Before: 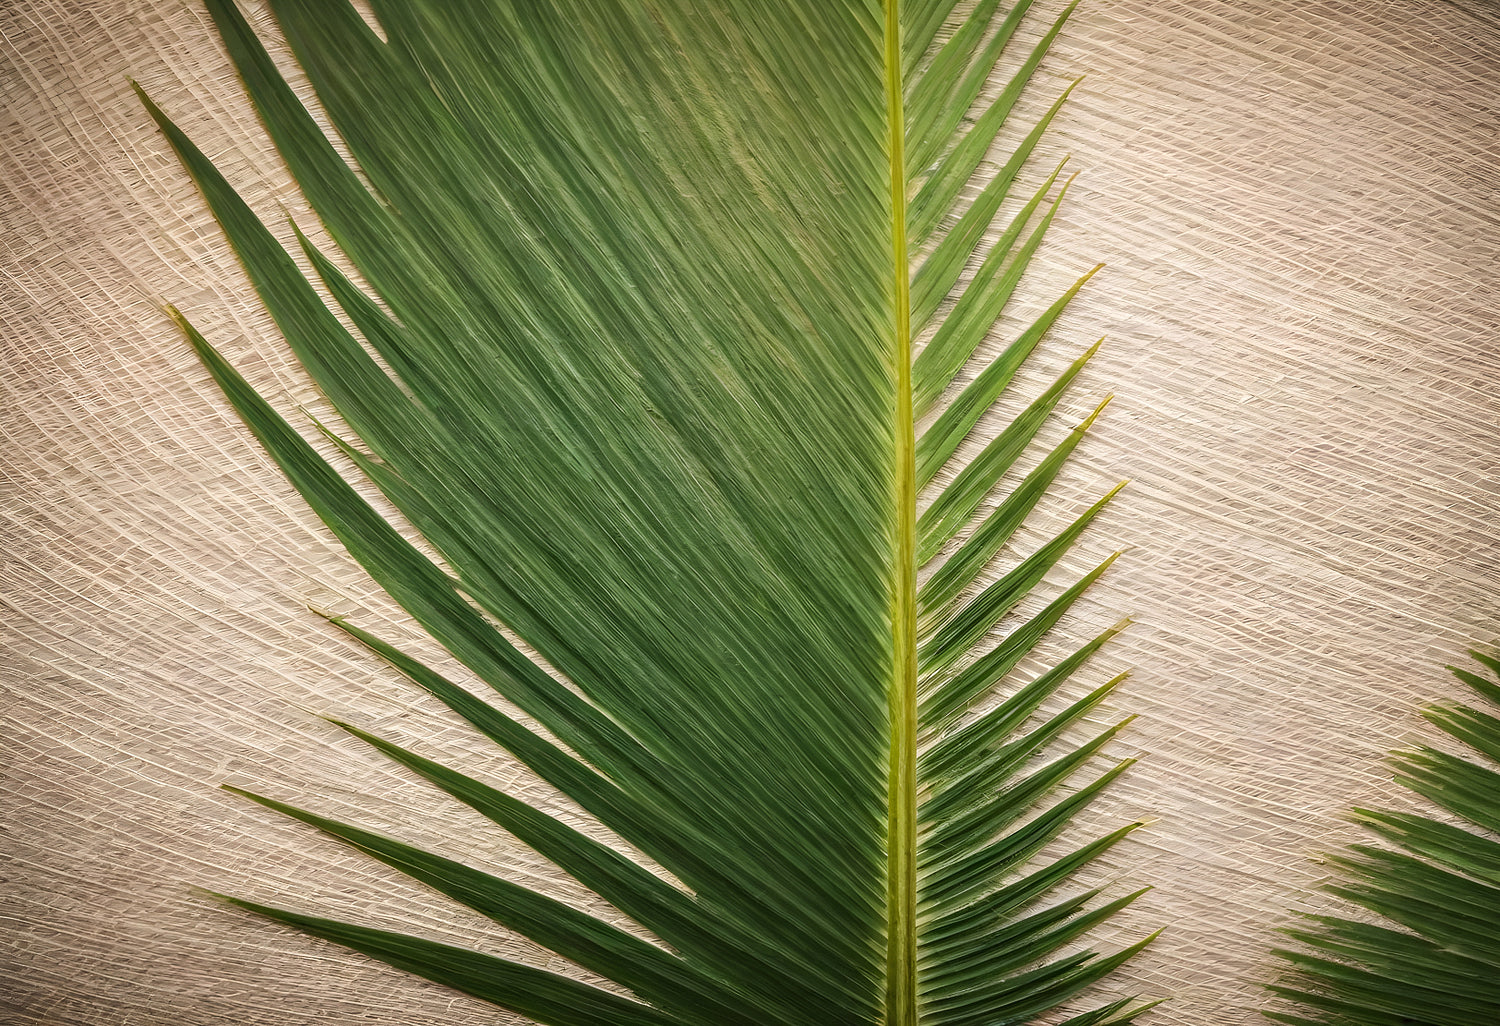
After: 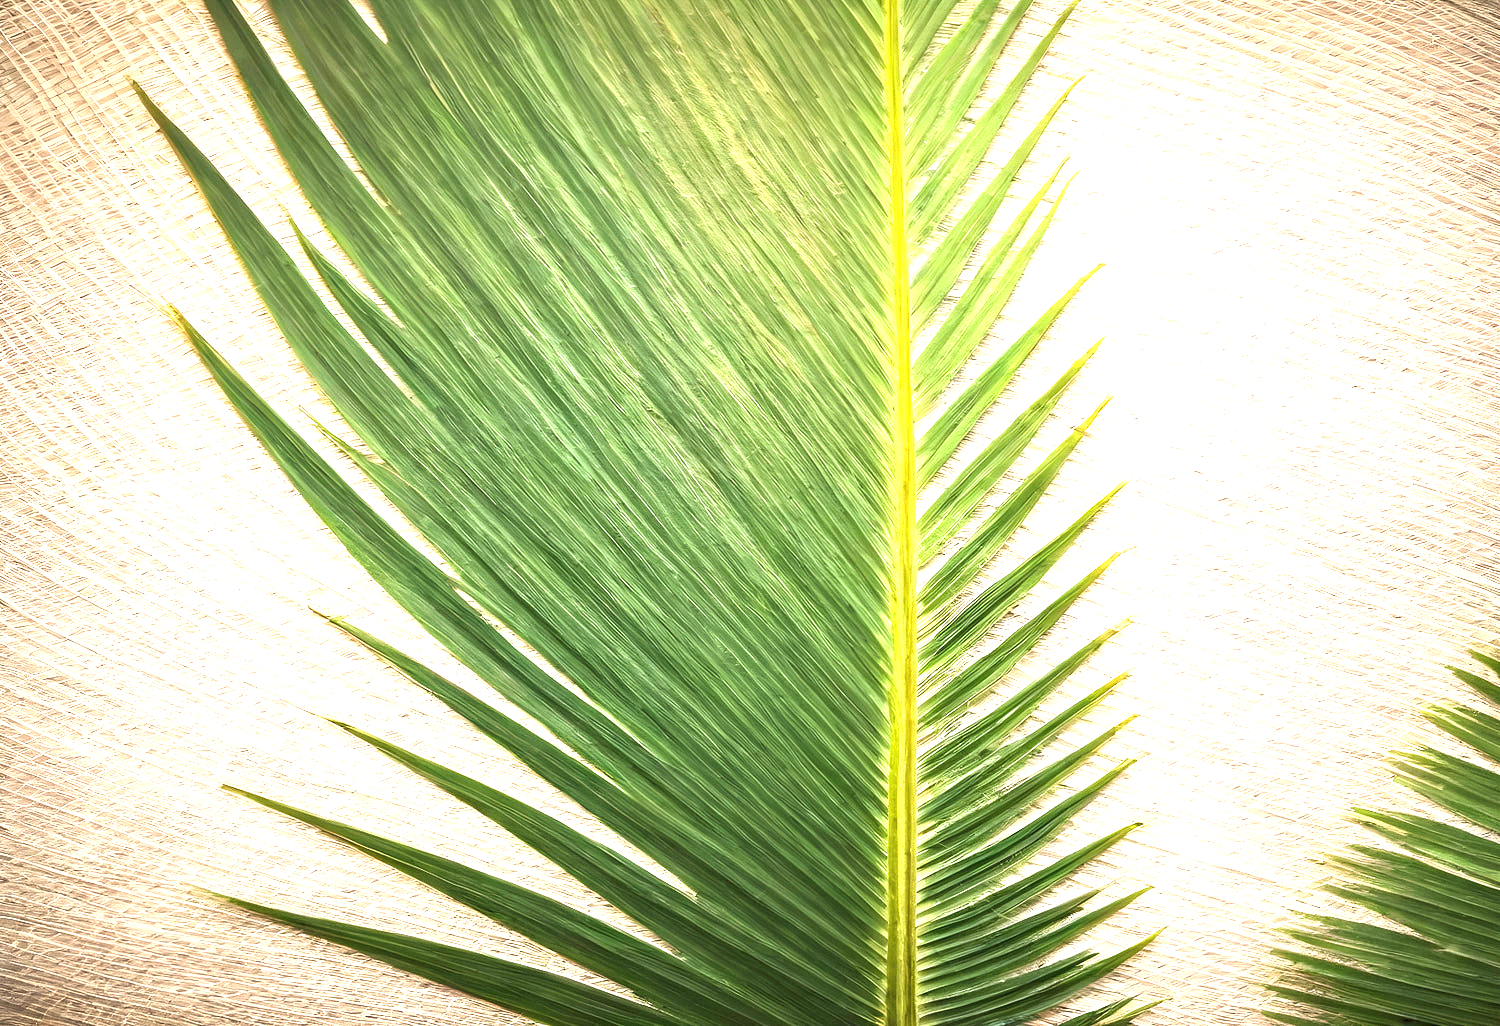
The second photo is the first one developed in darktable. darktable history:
exposure: black level correction 0, exposure 1.75 EV, compensate exposure bias true, compensate highlight preservation false
tone equalizer: -7 EV 0.18 EV, -6 EV 0.12 EV, -5 EV 0.08 EV, -4 EV 0.04 EV, -2 EV -0.02 EV, -1 EV -0.04 EV, +0 EV -0.06 EV, luminance estimator HSV value / RGB max
